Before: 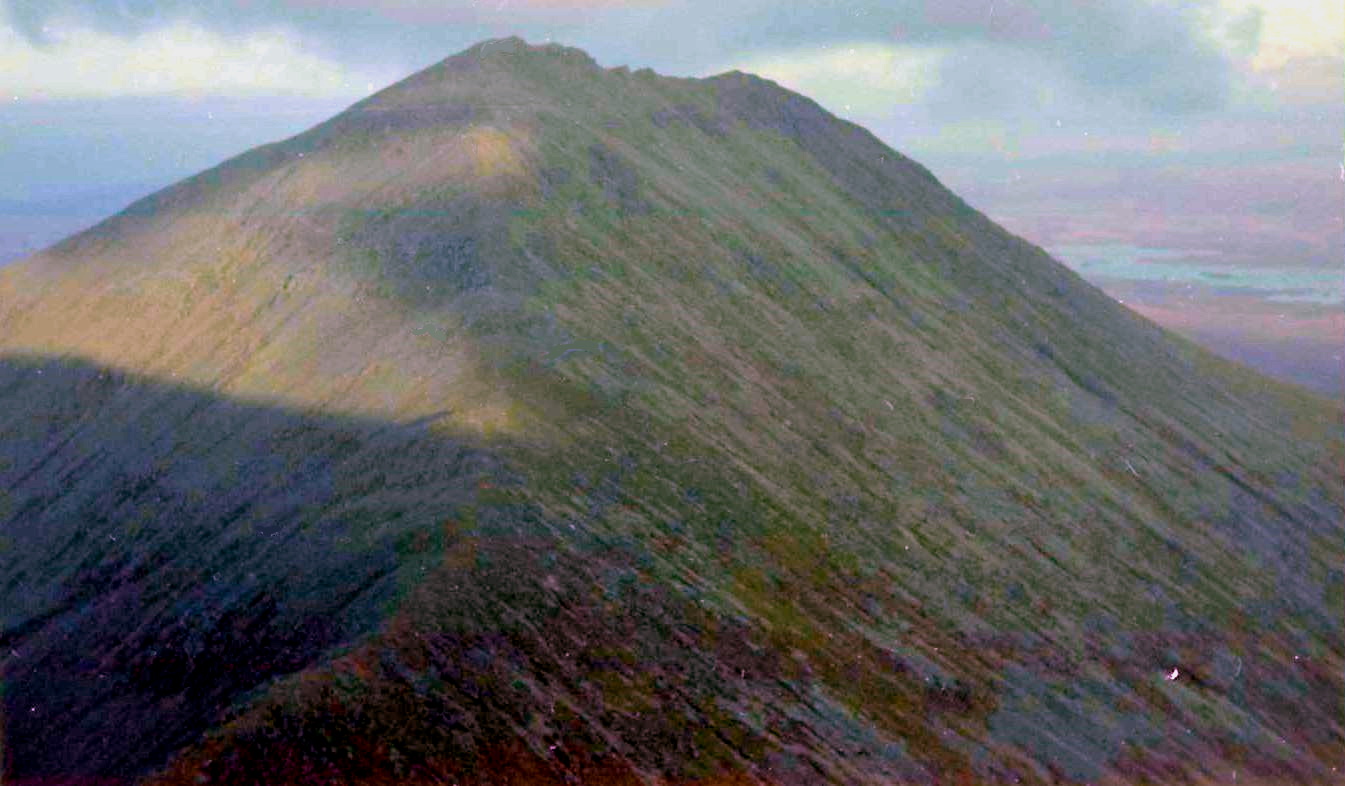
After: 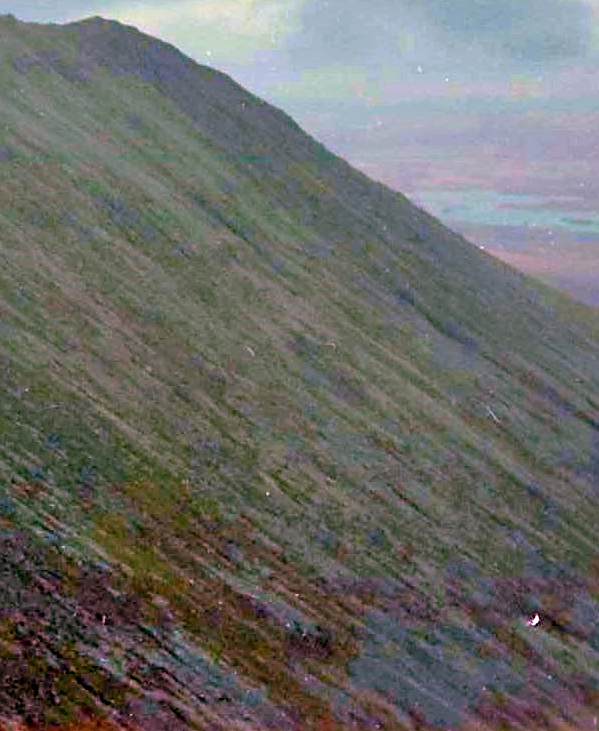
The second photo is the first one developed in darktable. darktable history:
crop: left 47.539%, top 6.948%, right 7.889%
shadows and highlights: low approximation 0.01, soften with gaussian
sharpen: on, module defaults
